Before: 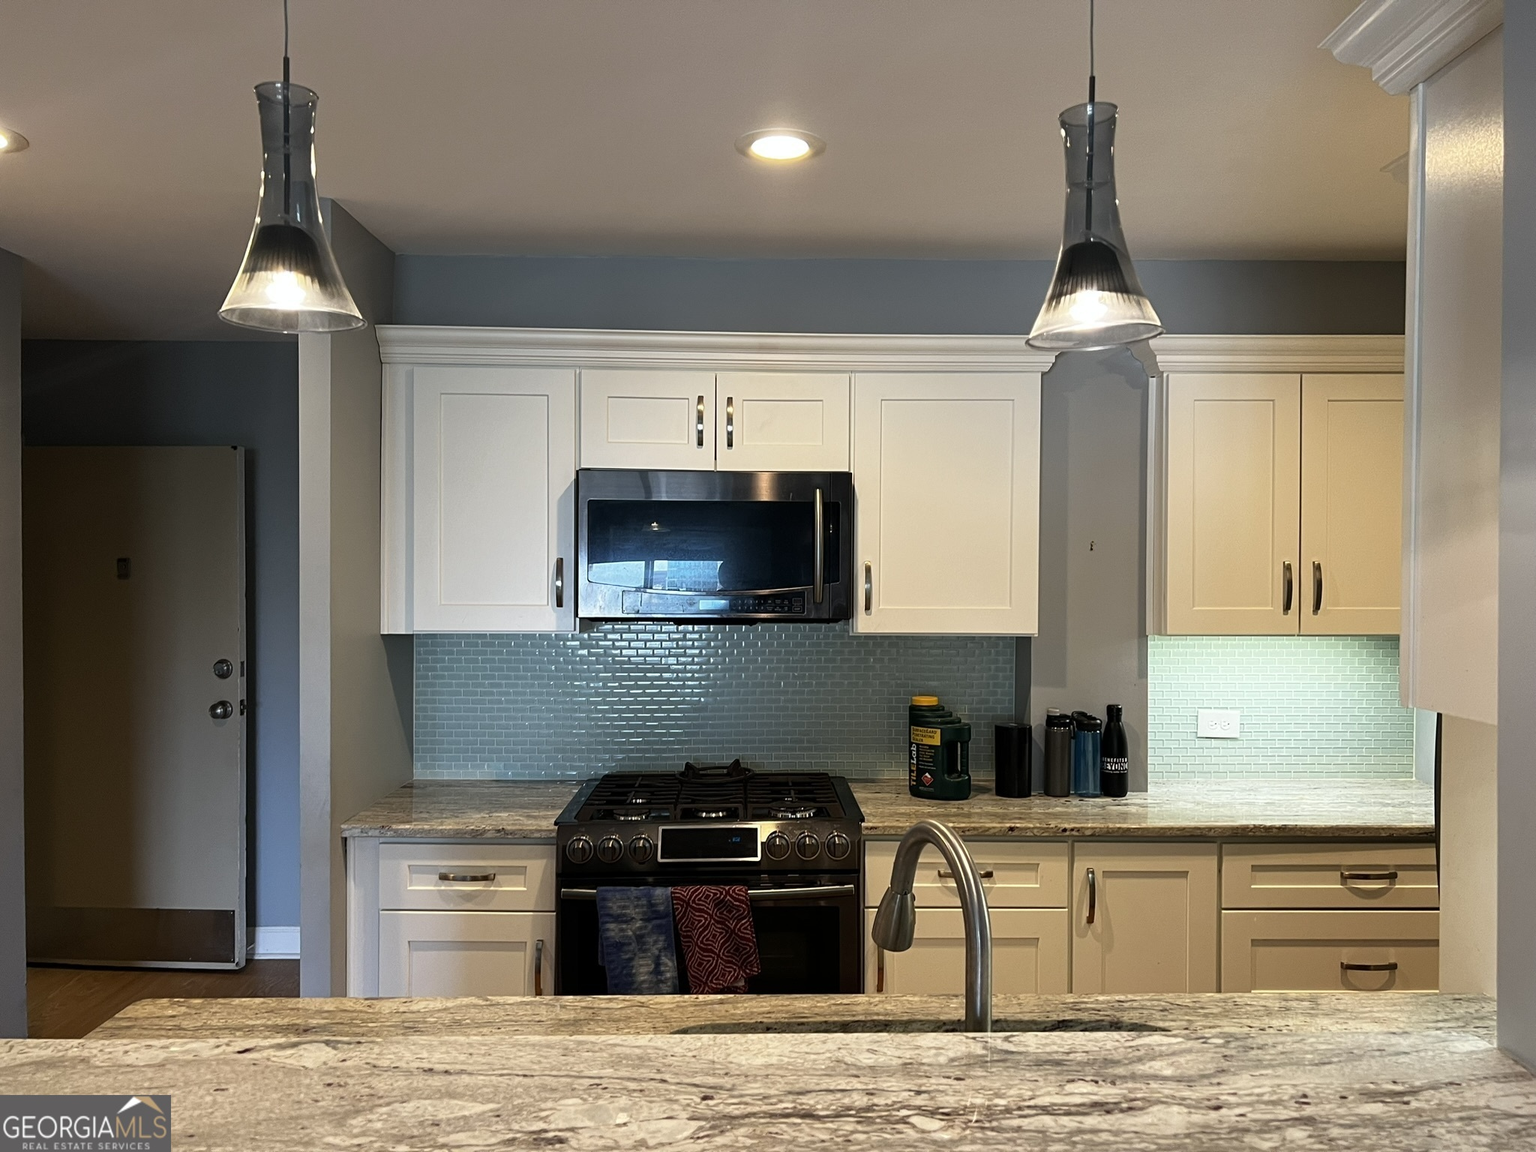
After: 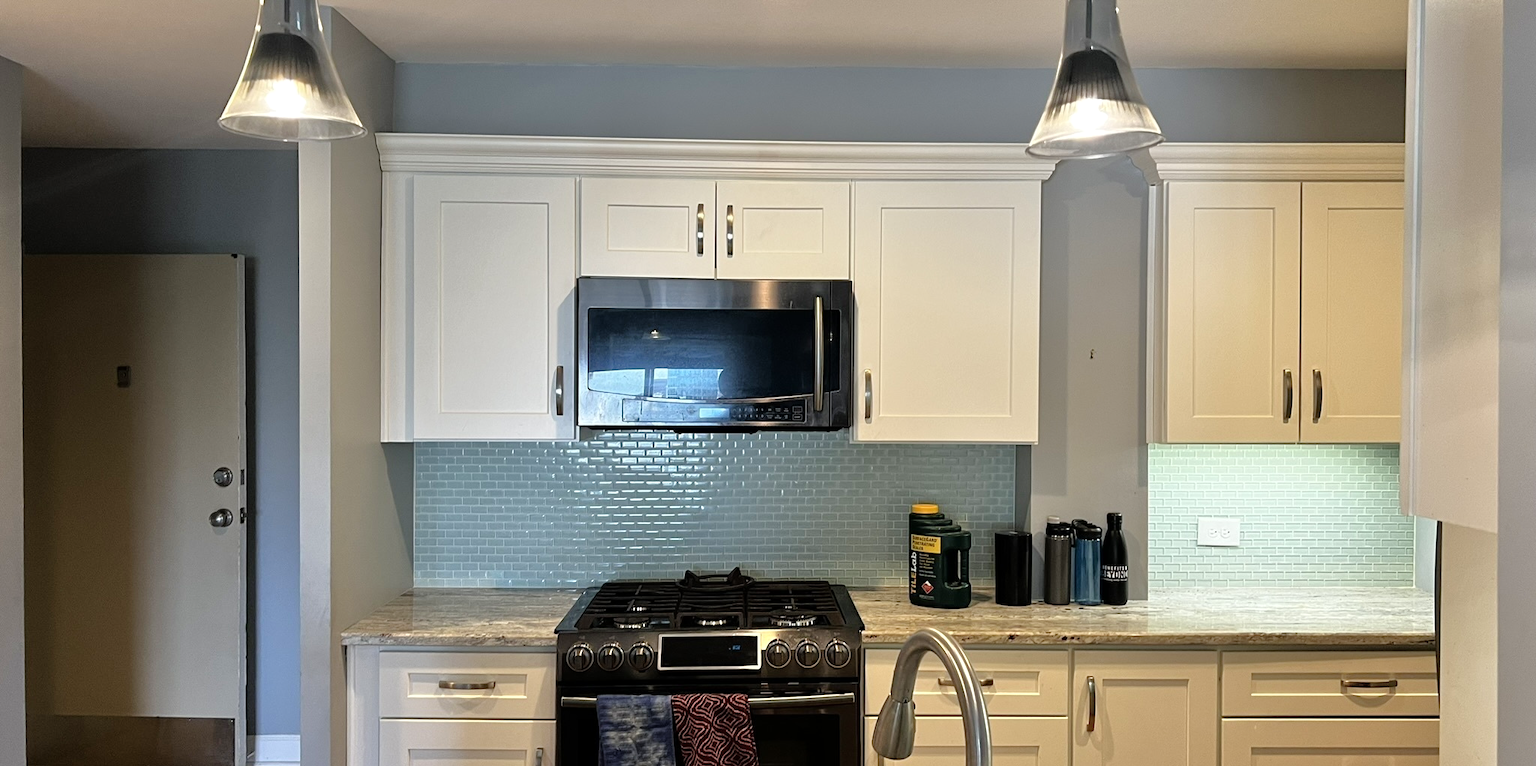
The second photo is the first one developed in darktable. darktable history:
crop: top 16.727%, bottom 16.727%
tone equalizer: -7 EV 0.15 EV, -6 EV 0.6 EV, -5 EV 1.15 EV, -4 EV 1.33 EV, -3 EV 1.15 EV, -2 EV 0.6 EV, -1 EV 0.15 EV, mask exposure compensation -0.5 EV
